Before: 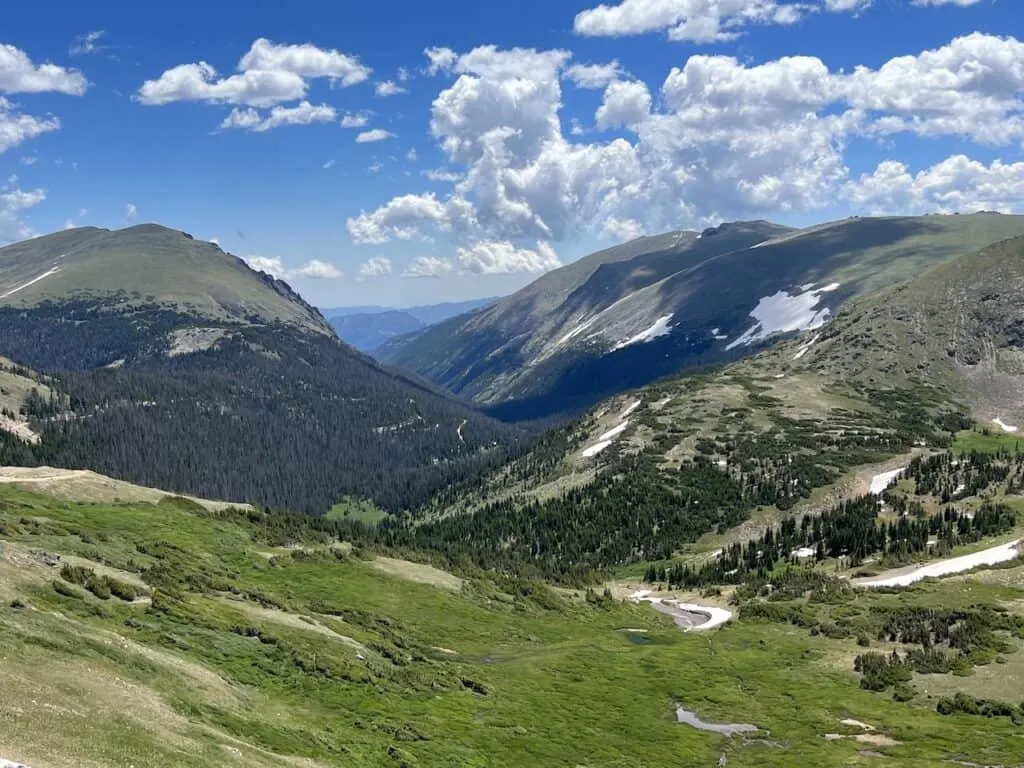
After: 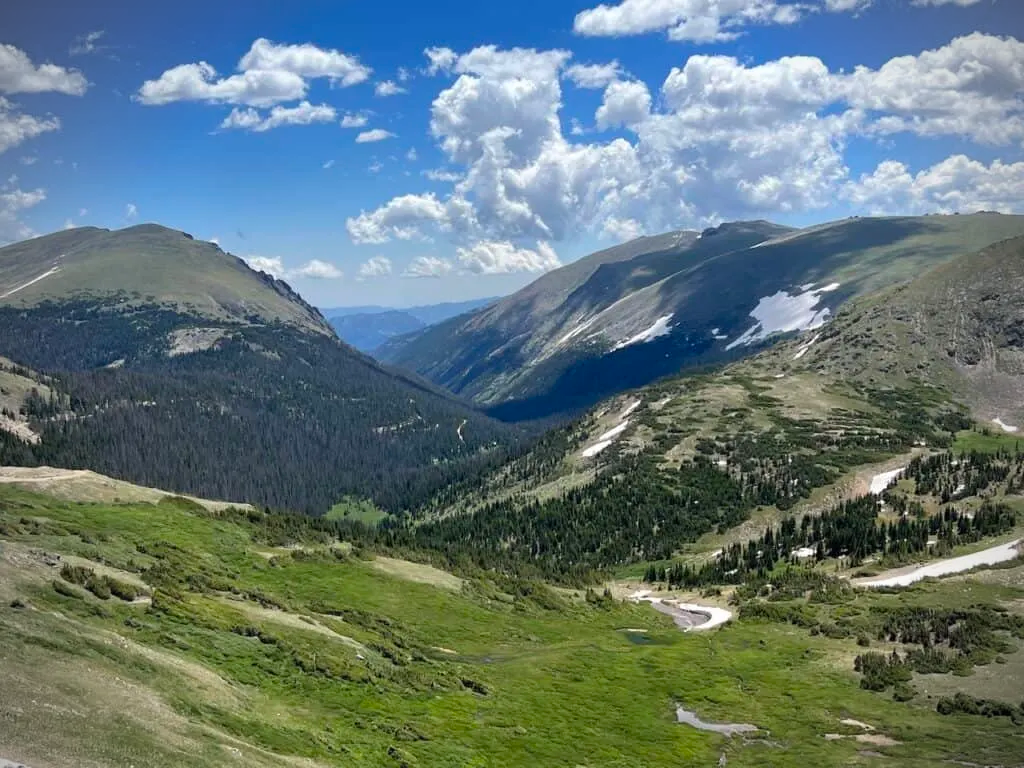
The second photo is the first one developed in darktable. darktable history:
vignetting: fall-off radius 45.82%
